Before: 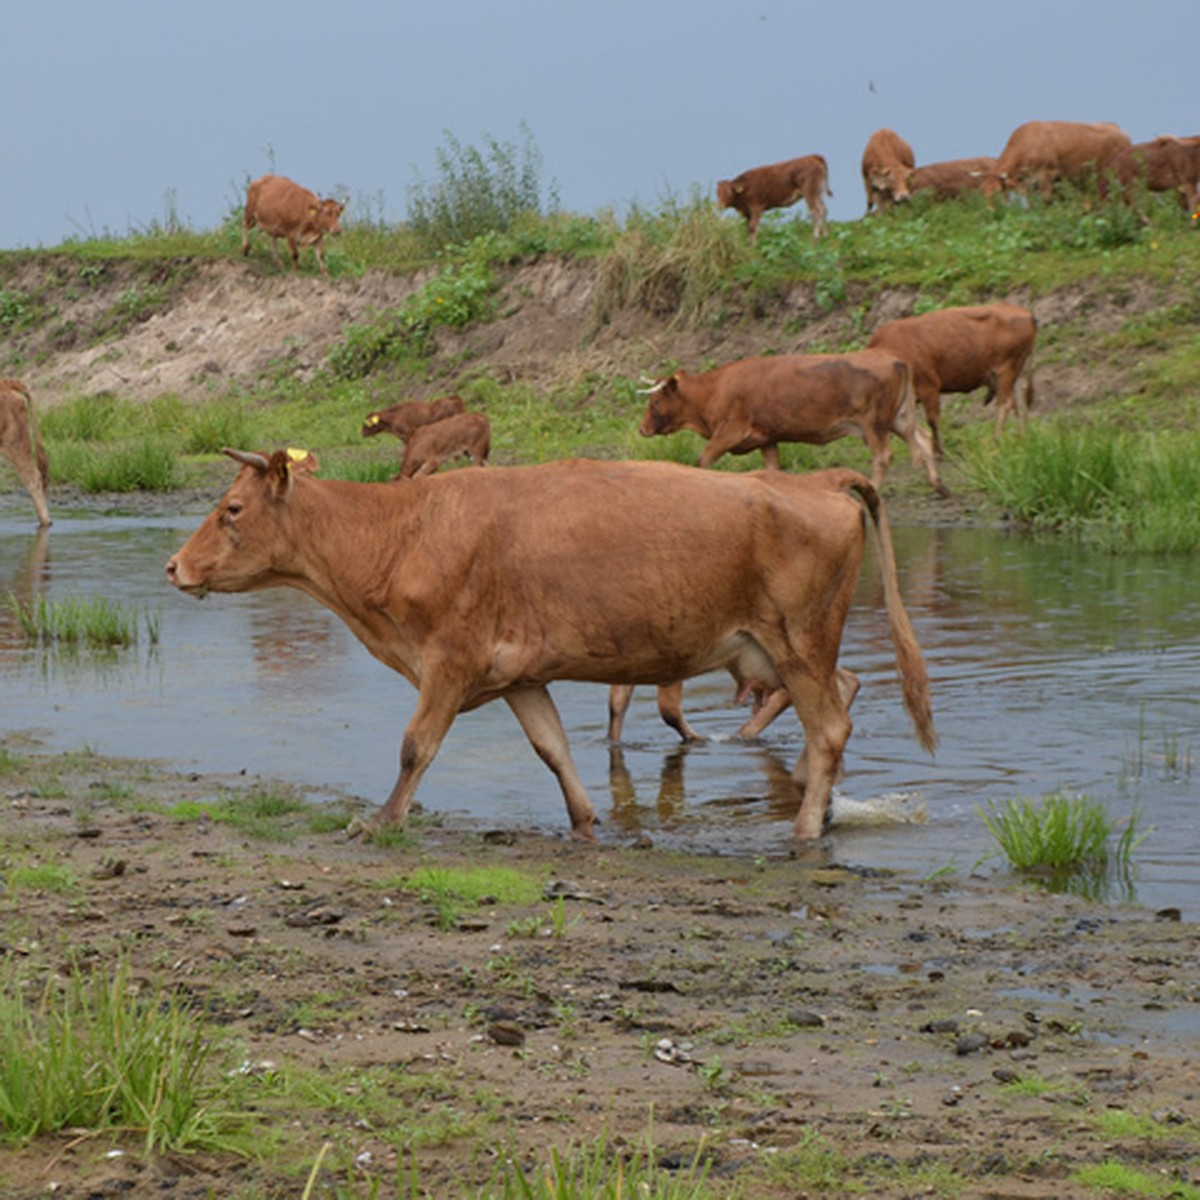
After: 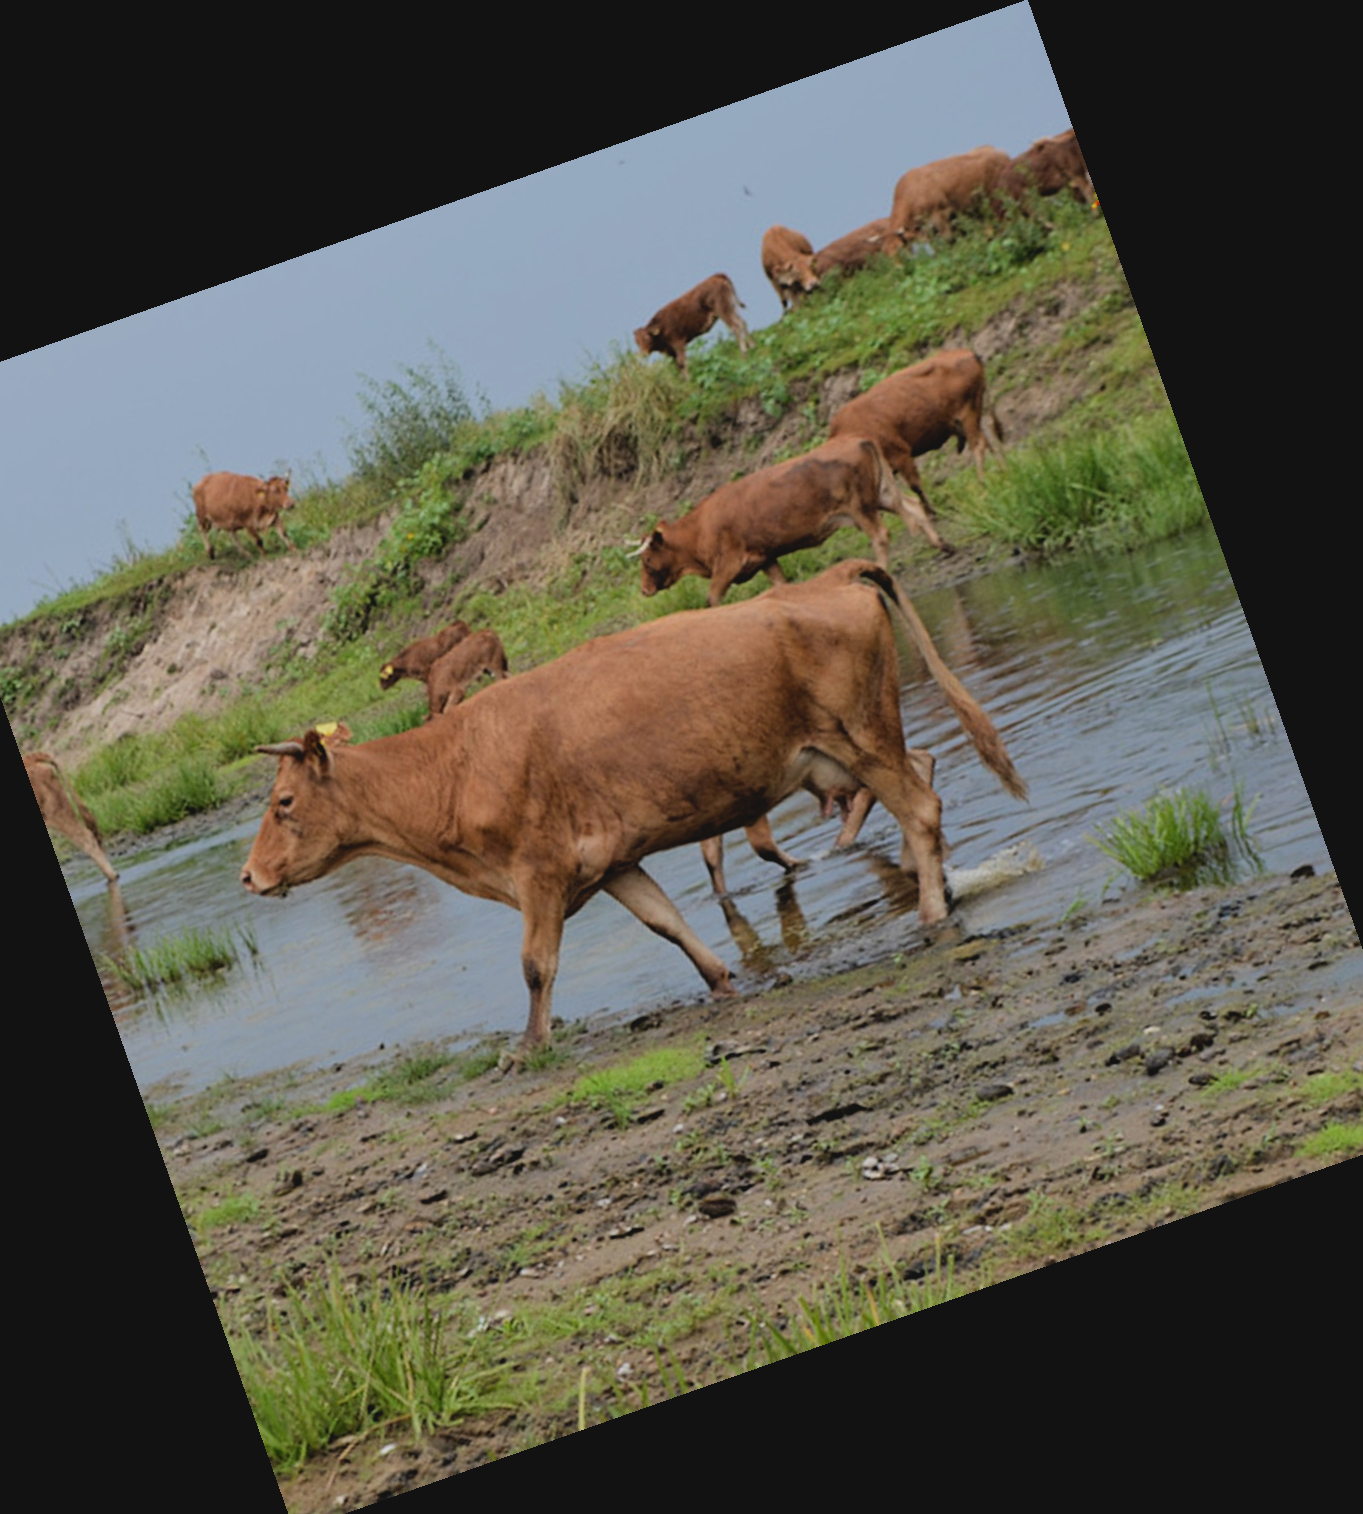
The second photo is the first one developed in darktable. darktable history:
crop and rotate: angle 19.43°, left 6.812%, right 4.125%, bottom 1.087%
contrast brightness saturation: contrast -0.11
filmic rgb: black relative exposure -5 EV, hardness 2.88, contrast 1.3
